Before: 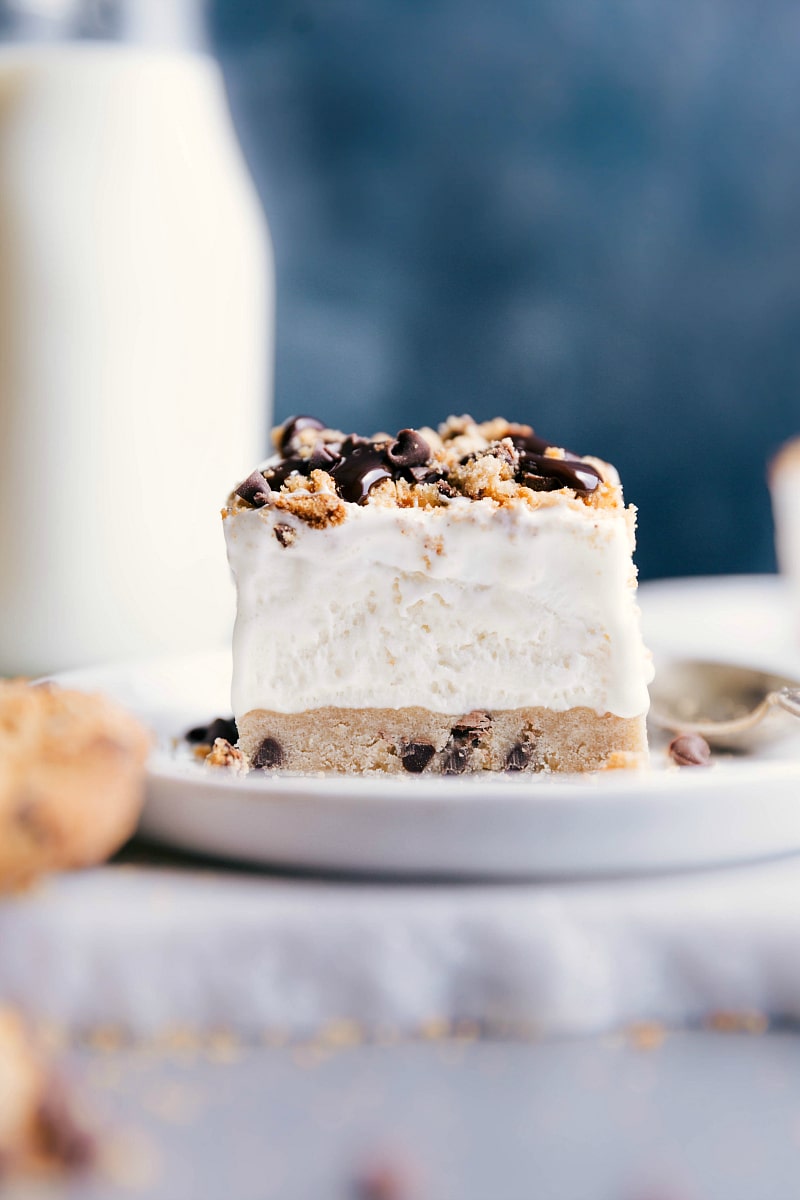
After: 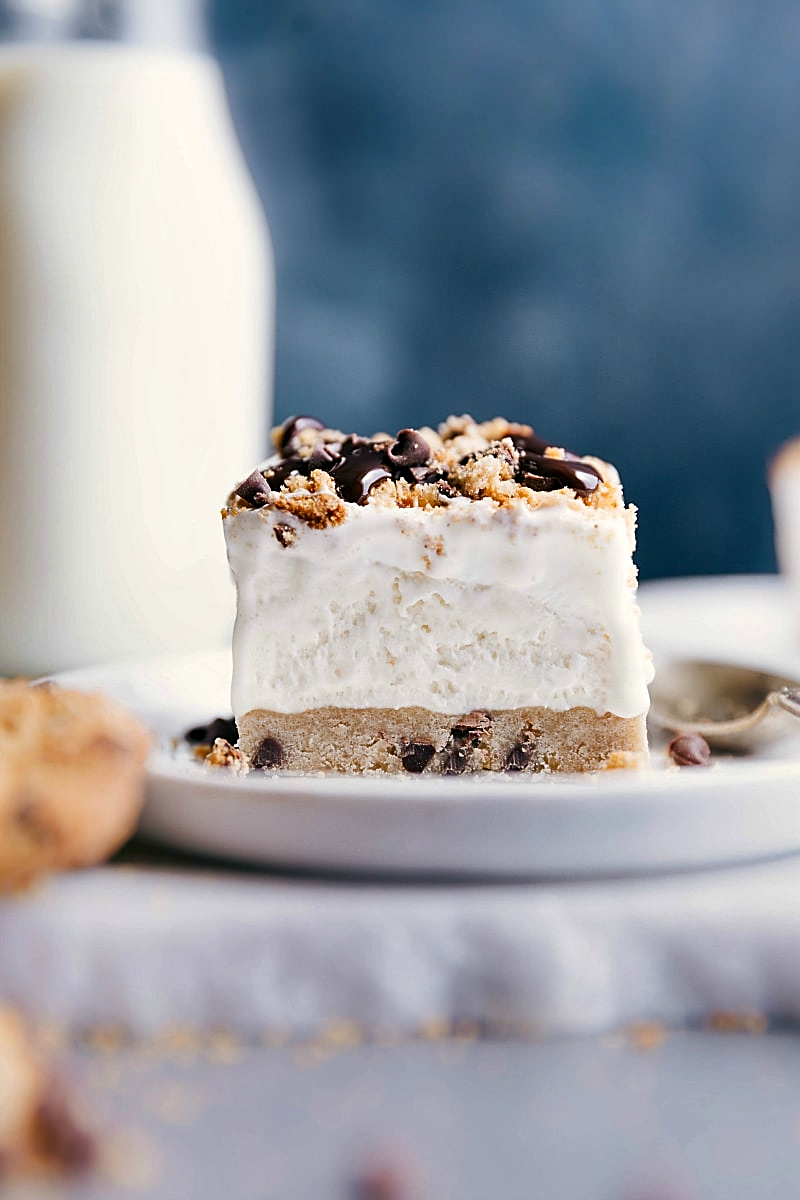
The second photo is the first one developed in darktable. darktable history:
shadows and highlights: highlights color adjustment 73.05%, low approximation 0.01, soften with gaussian
sharpen: on, module defaults
